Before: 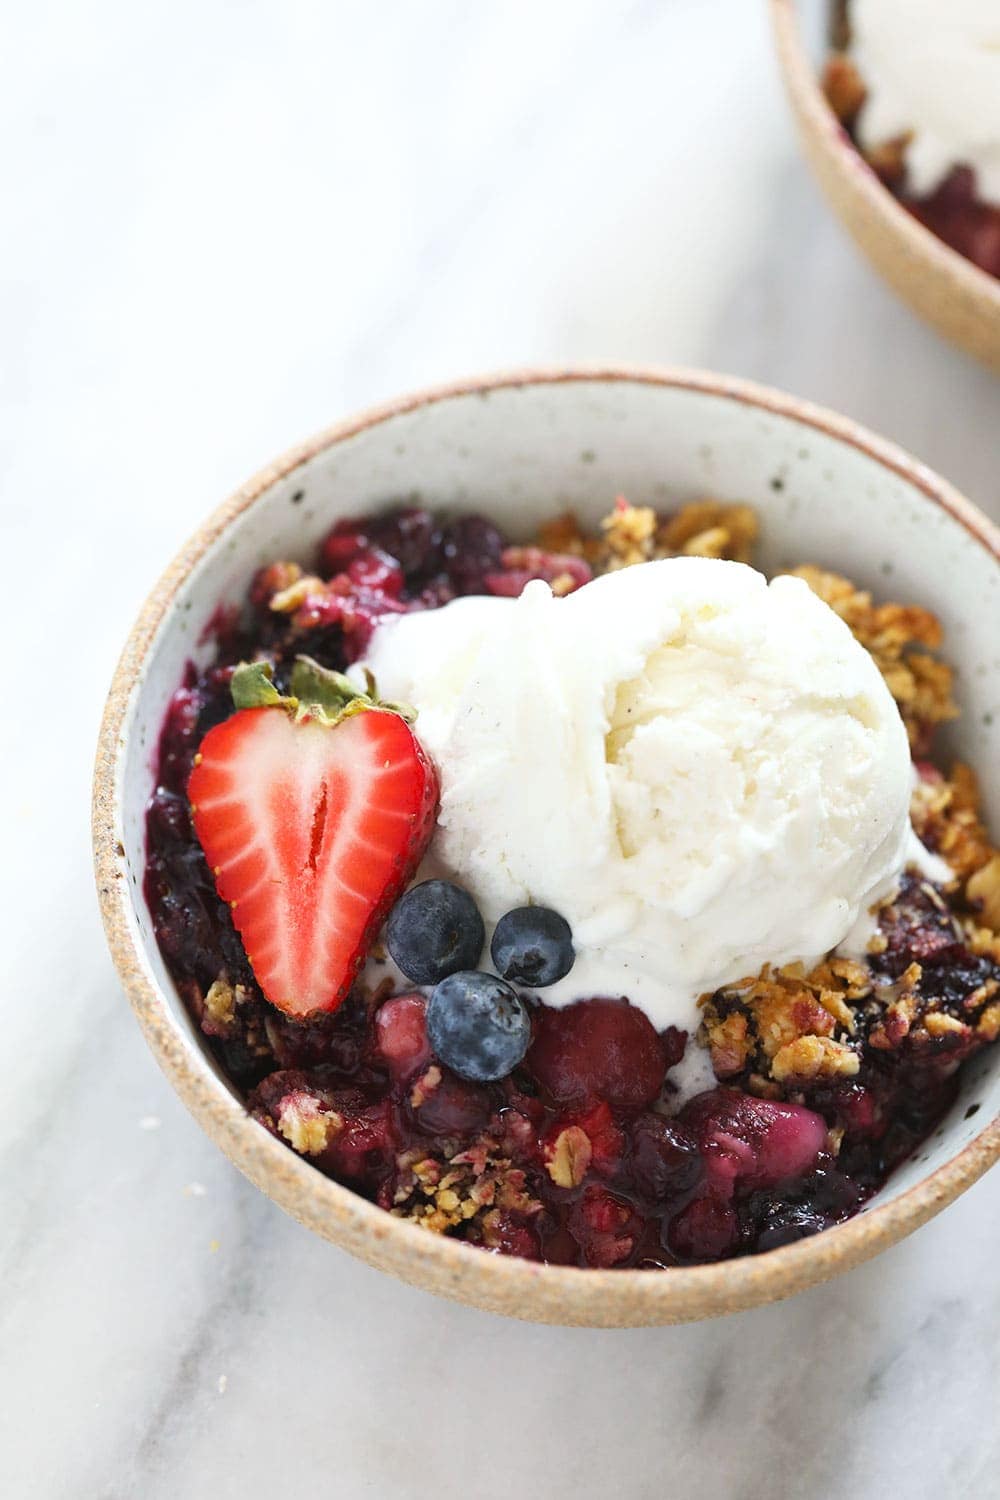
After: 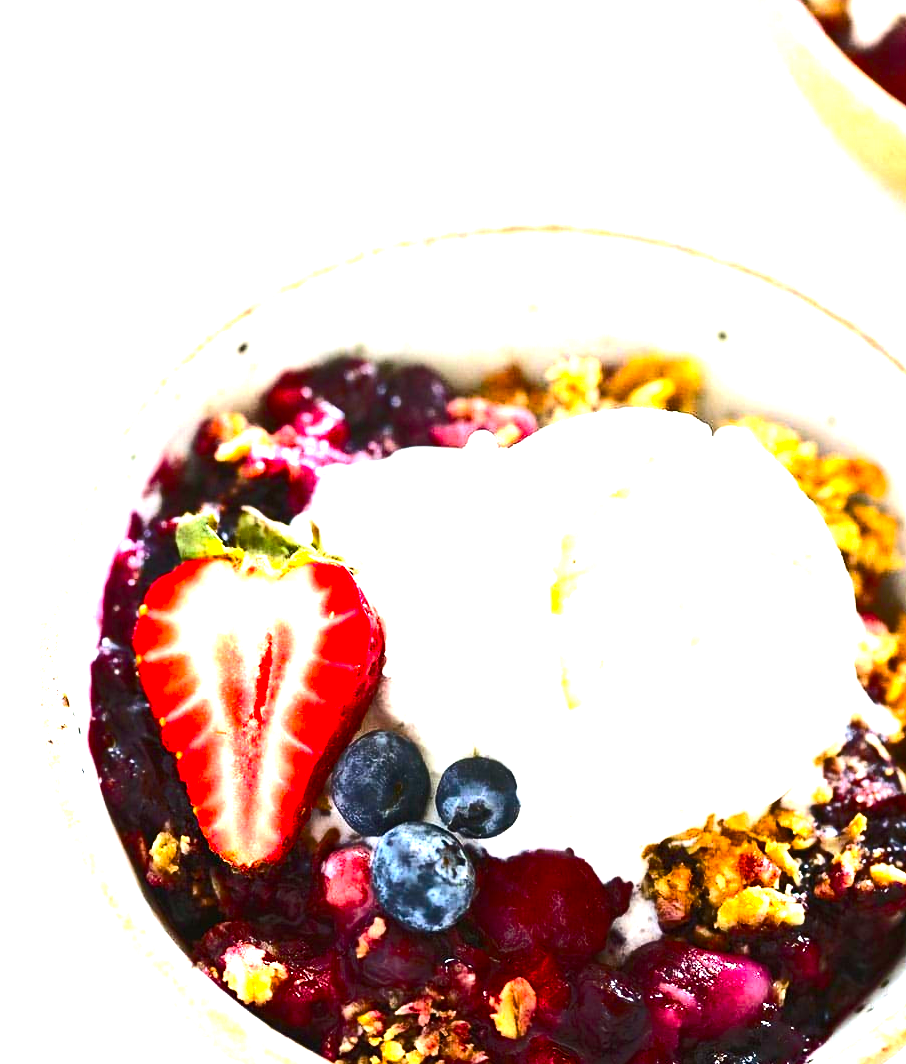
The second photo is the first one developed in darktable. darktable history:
exposure: black level correction 0, exposure 1.745 EV, compensate highlight preservation false
contrast brightness saturation: contrast 0.084, saturation 0.204
crop: left 5.52%, top 9.986%, right 3.83%, bottom 19.071%
color balance rgb: perceptual saturation grading › global saturation 39.413%, perceptual saturation grading › highlights -25.633%, perceptual saturation grading › mid-tones 35.413%, perceptual saturation grading › shadows 34.604%, perceptual brilliance grading › highlights 2.303%, perceptual brilliance grading › mid-tones -49.678%, perceptual brilliance grading › shadows -50.12%, global vibrance 10.929%
